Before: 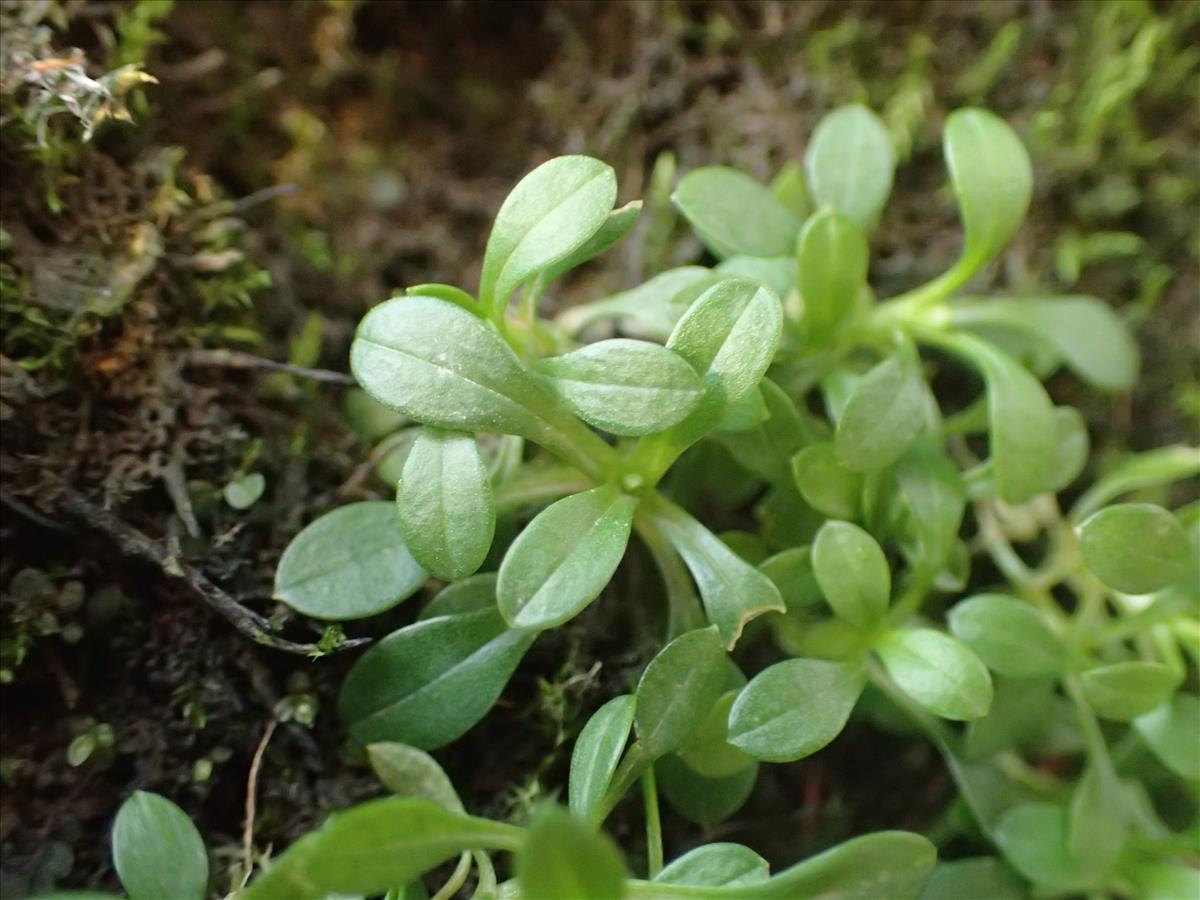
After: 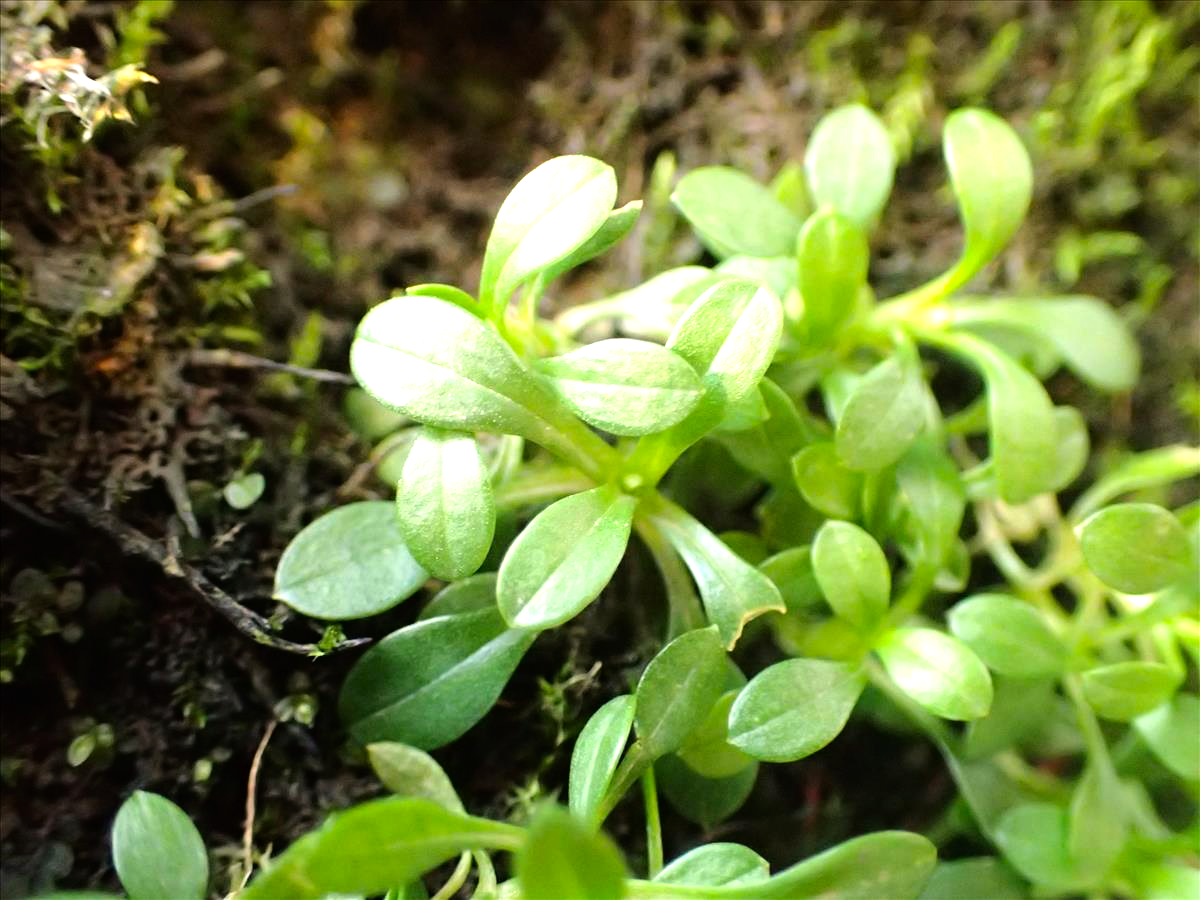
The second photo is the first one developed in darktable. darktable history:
color correction: highlights a* 3.41, highlights b* 1.7, saturation 1.22
tone equalizer: -8 EV -1.05 EV, -7 EV -1.01 EV, -6 EV -0.855 EV, -5 EV -0.603 EV, -3 EV 0.543 EV, -2 EV 0.886 EV, -1 EV 0.993 EV, +0 EV 1.05 EV
